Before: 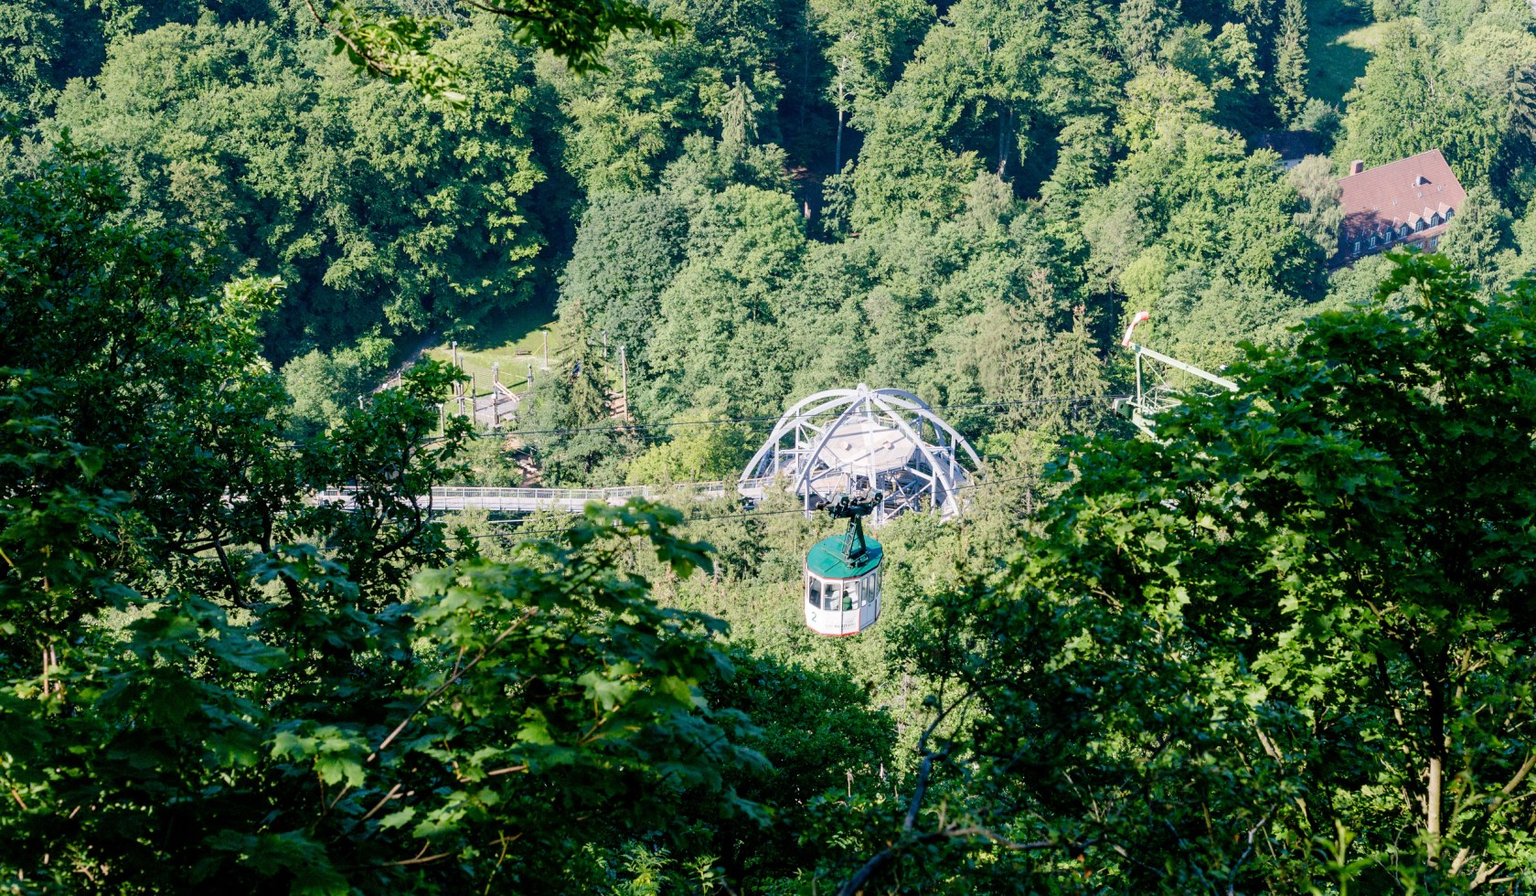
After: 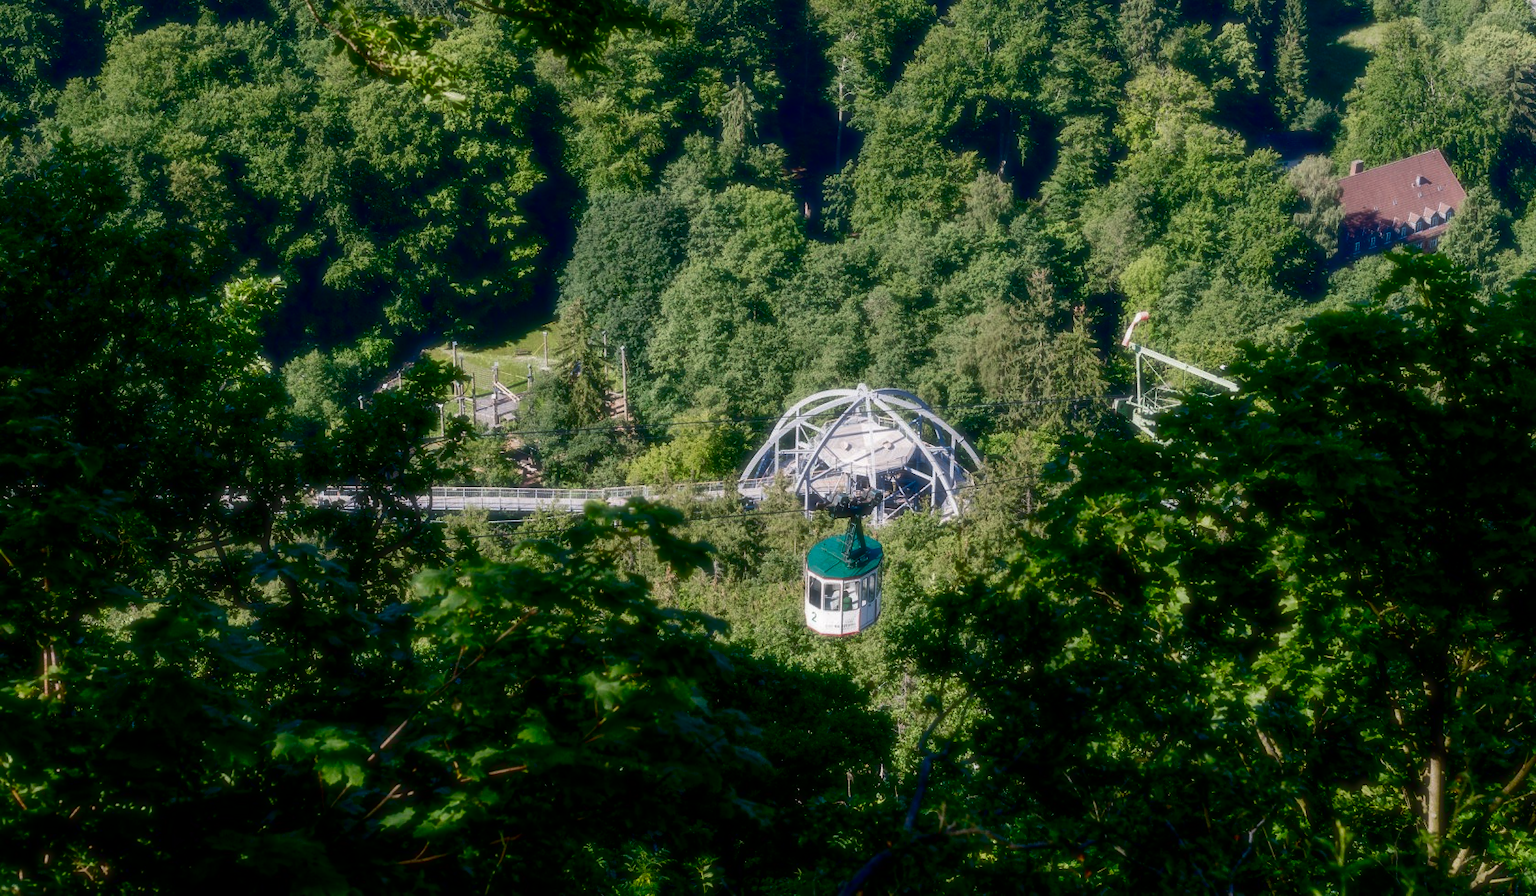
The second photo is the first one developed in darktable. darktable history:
soften: size 19.52%, mix 20.32%
contrast brightness saturation: contrast 0.09, brightness -0.59, saturation 0.17
